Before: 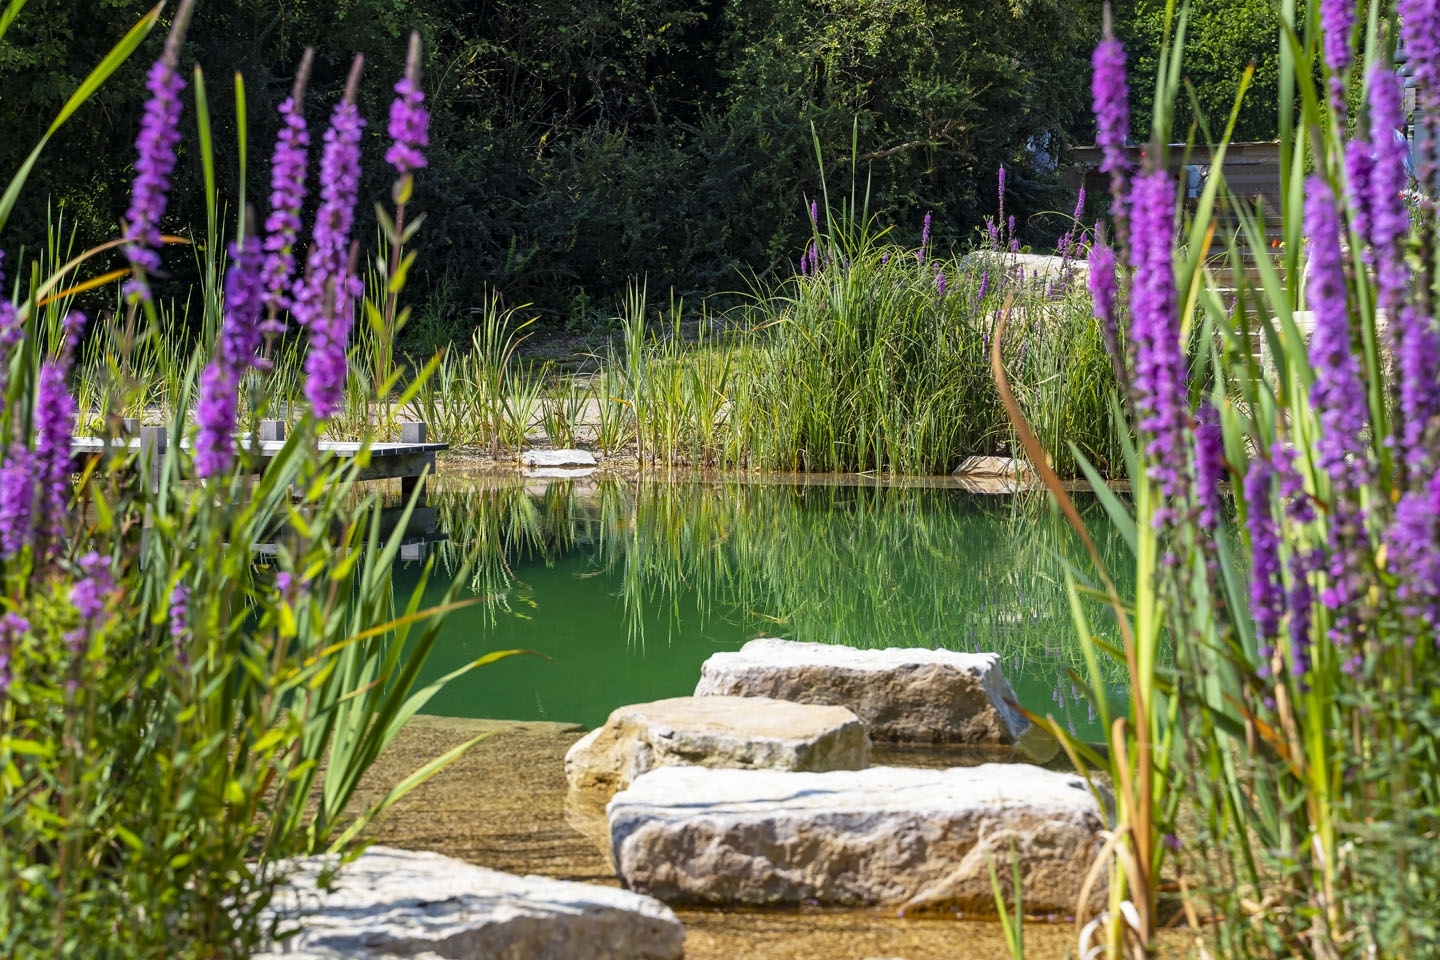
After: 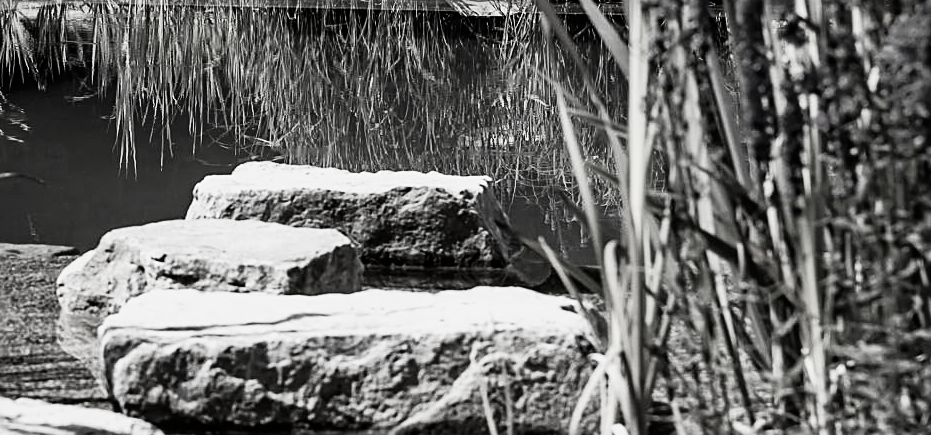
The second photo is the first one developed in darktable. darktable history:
color zones: curves: ch0 [(0, 0.511) (0.143, 0.531) (0.286, 0.56) (0.429, 0.5) (0.571, 0.5) (0.714, 0.5) (0.857, 0.5) (1, 0.5)]; ch1 [(0, 0.525) (0.143, 0.705) (0.286, 0.715) (0.429, 0.35) (0.571, 0.35) (0.714, 0.35) (0.857, 0.4) (1, 0.4)]; ch2 [(0, 0.572) (0.143, 0.512) (0.286, 0.473) (0.429, 0.45) (0.571, 0.5) (0.714, 0.5) (0.857, 0.518) (1, 0.518)]
base curve: curves: ch0 [(0, 0) (0.04, 0.03) (0.133, 0.232) (0.448, 0.748) (0.843, 0.968) (1, 1)], preserve colors none
crop and rotate: left 35.344%, top 49.733%, bottom 4.945%
contrast brightness saturation: contrast -0.036, brightness -0.606, saturation -0.982
sharpen: on, module defaults
